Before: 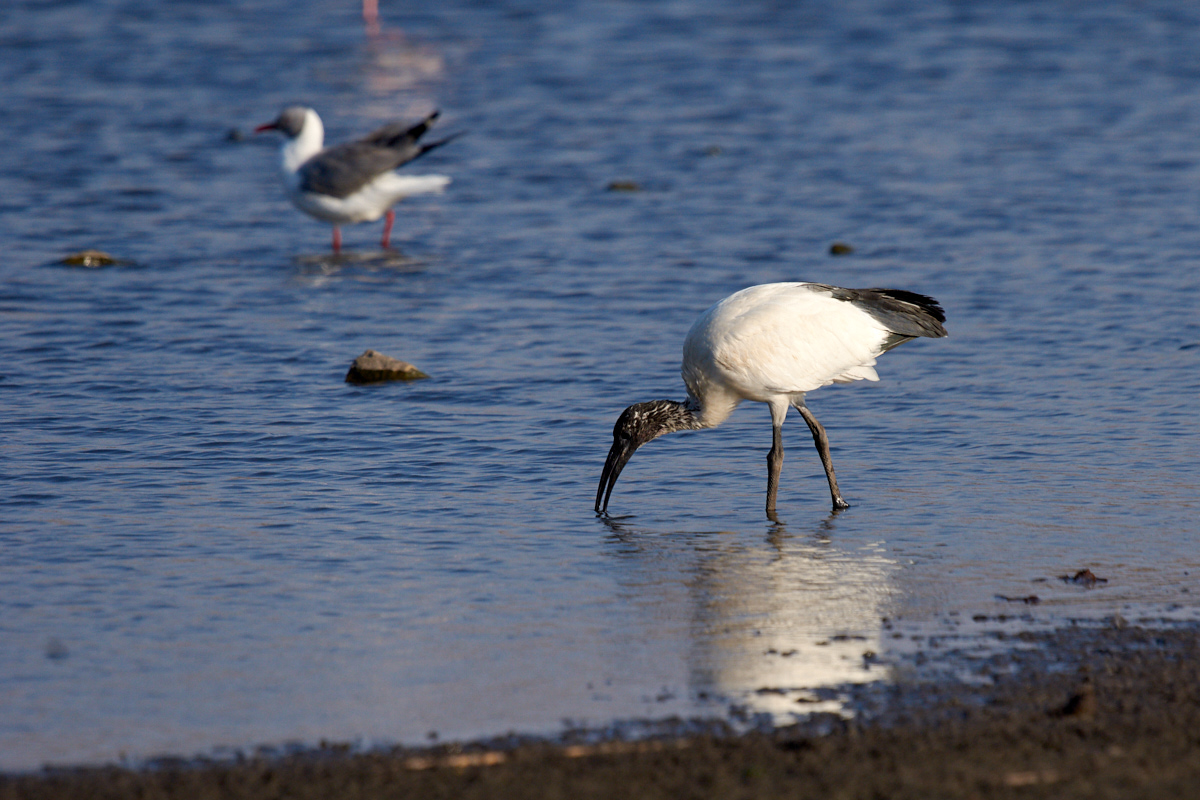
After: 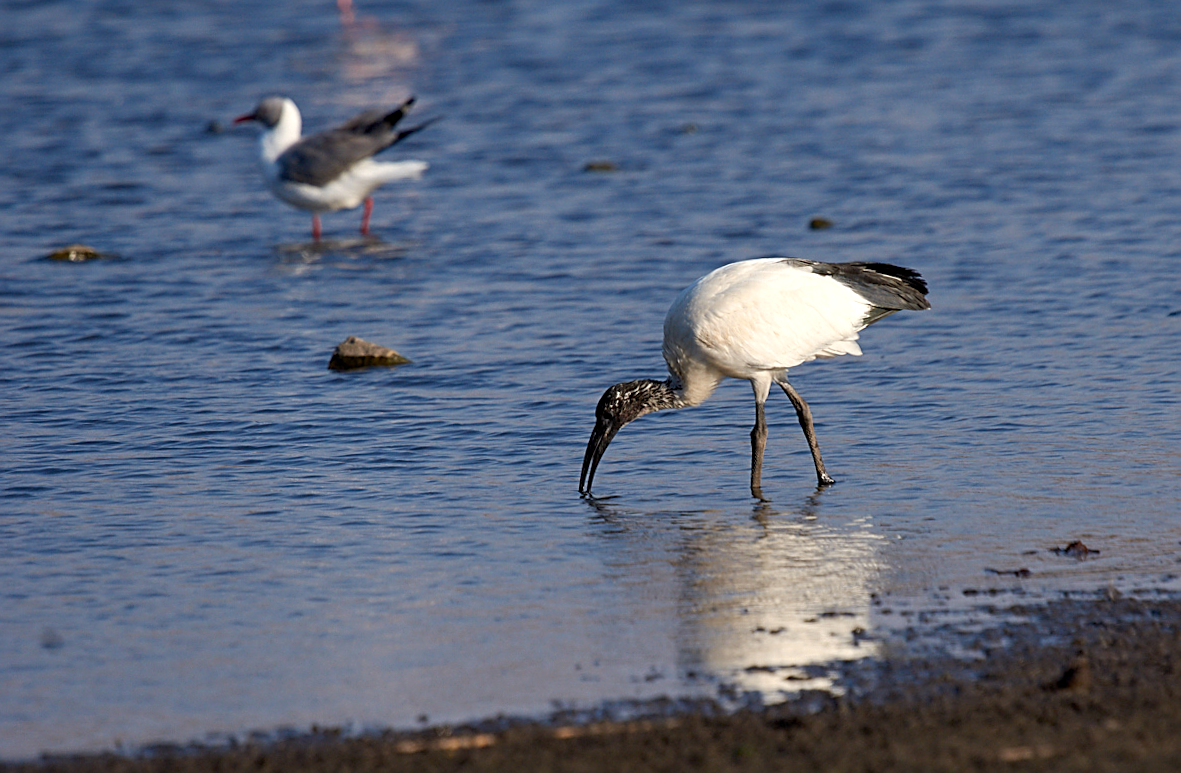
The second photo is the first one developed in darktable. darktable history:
sharpen: on, module defaults
exposure: exposure 0.127 EV, compensate highlight preservation false
rotate and perspective: rotation -1.32°, lens shift (horizontal) -0.031, crop left 0.015, crop right 0.985, crop top 0.047, crop bottom 0.982
